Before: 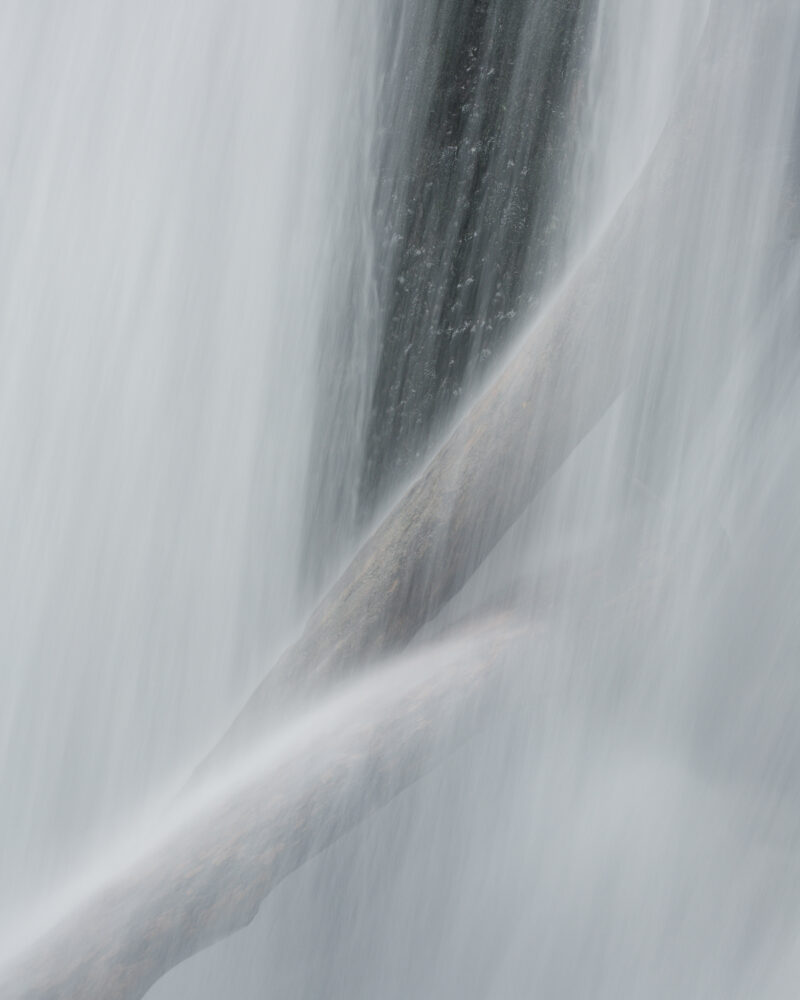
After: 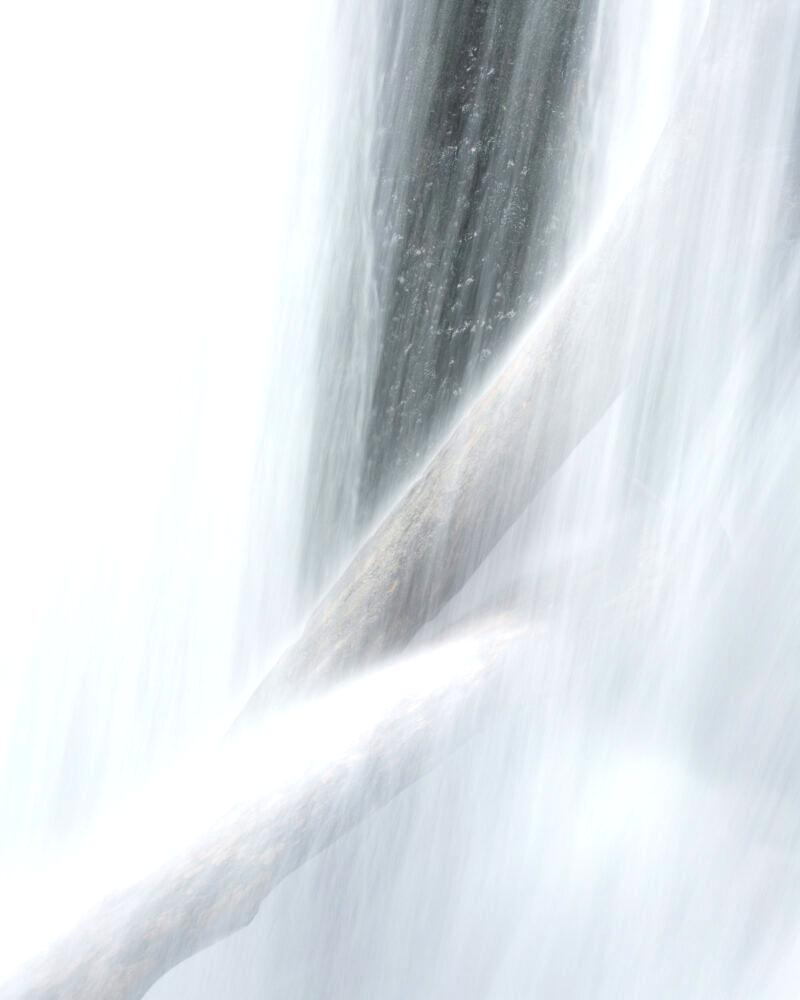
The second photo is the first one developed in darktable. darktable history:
exposure: exposure 0.94 EV, compensate highlight preservation false
